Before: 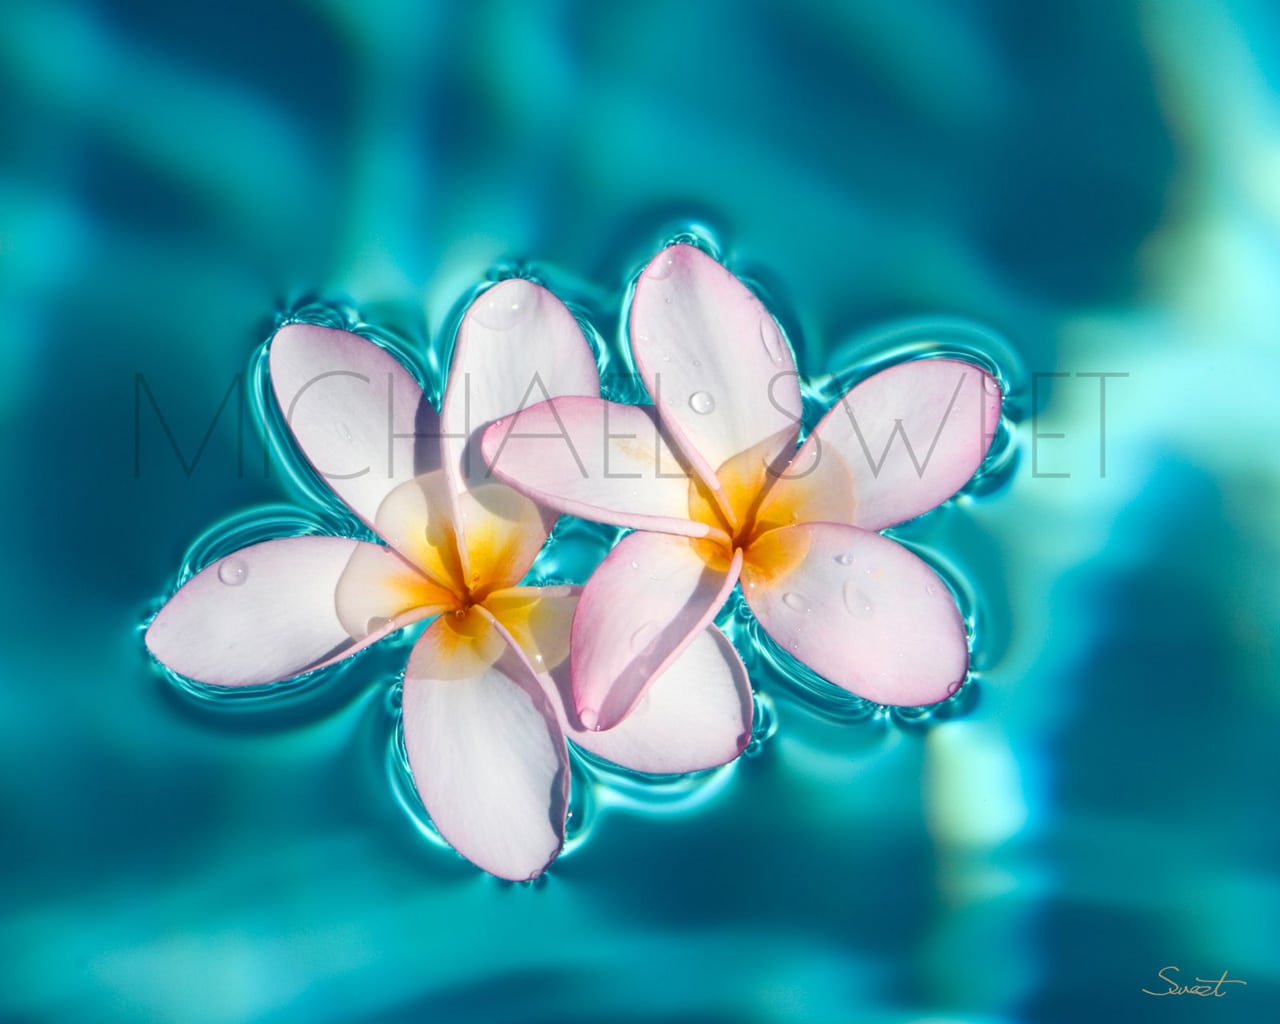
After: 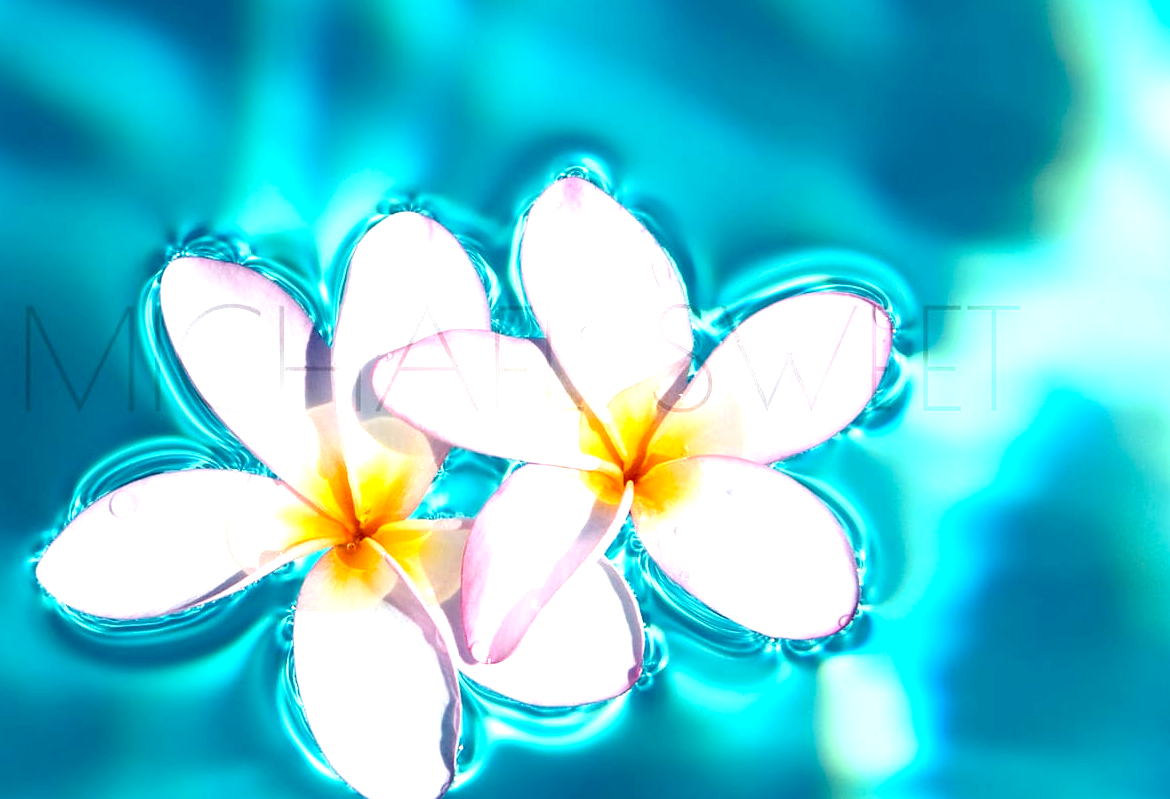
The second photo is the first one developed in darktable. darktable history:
sharpen: radius 1.044
crop: left 8.517%, top 6.567%, bottom 15.362%
exposure: black level correction 0.011, exposure 1.08 EV, compensate exposure bias true, compensate highlight preservation false
